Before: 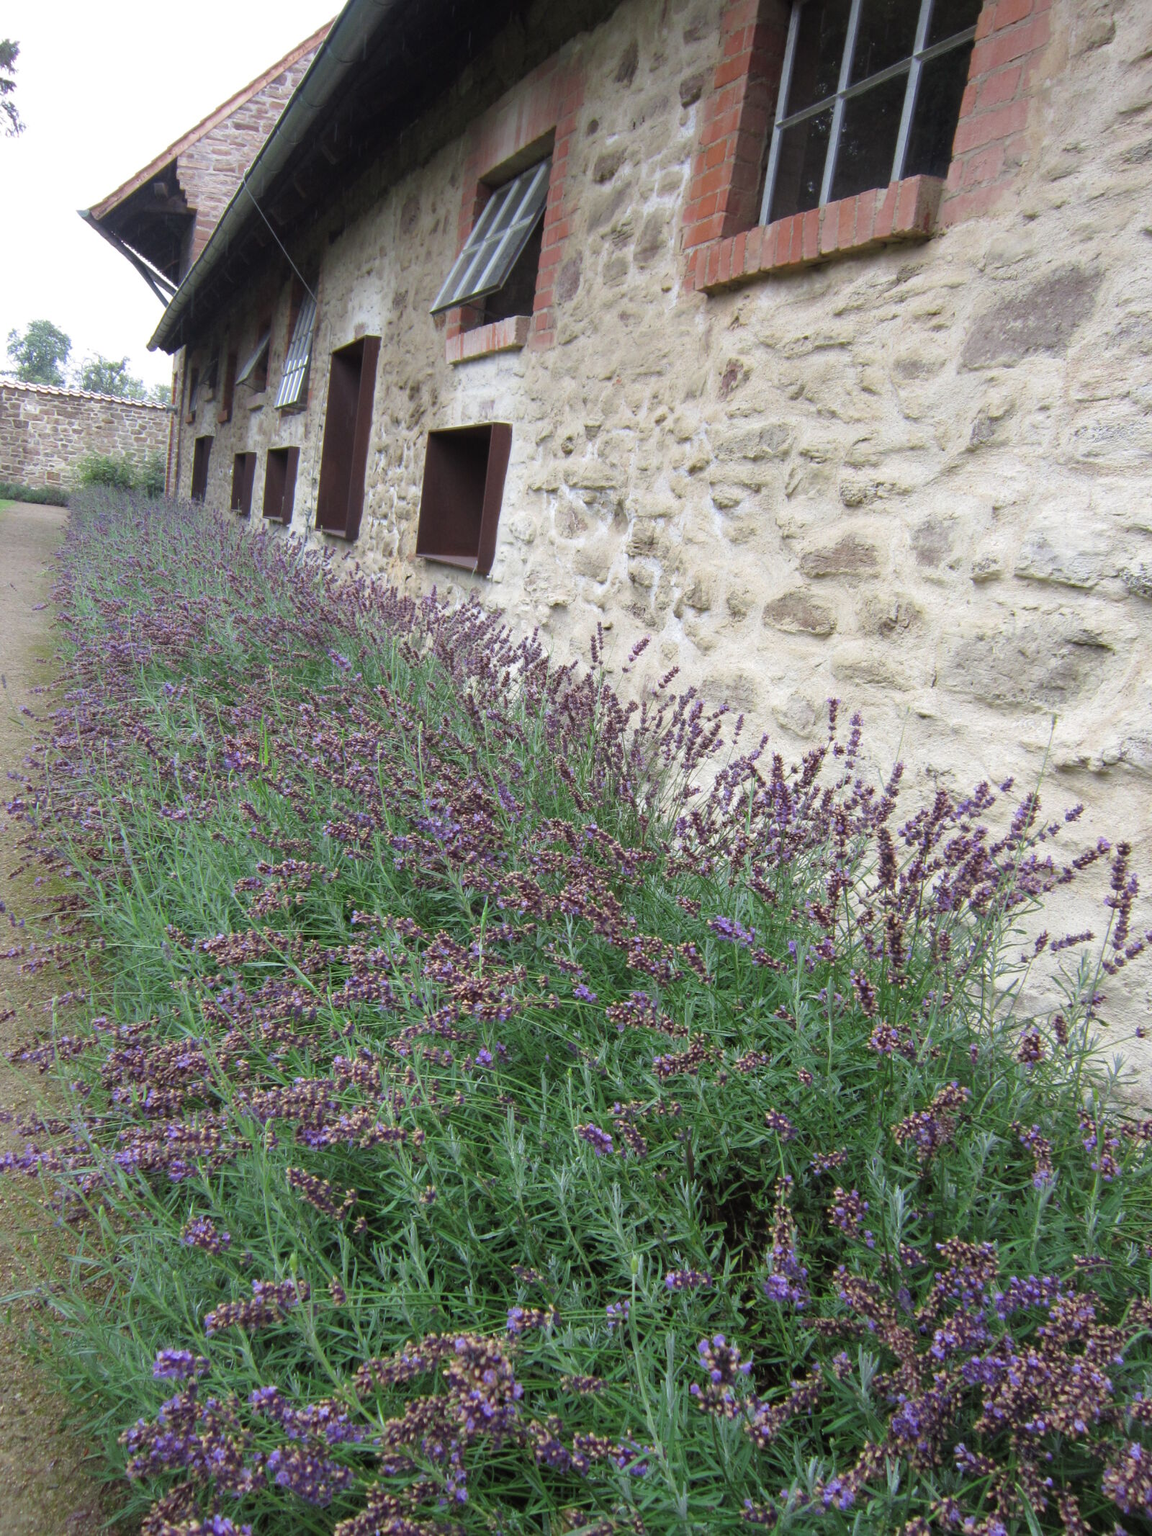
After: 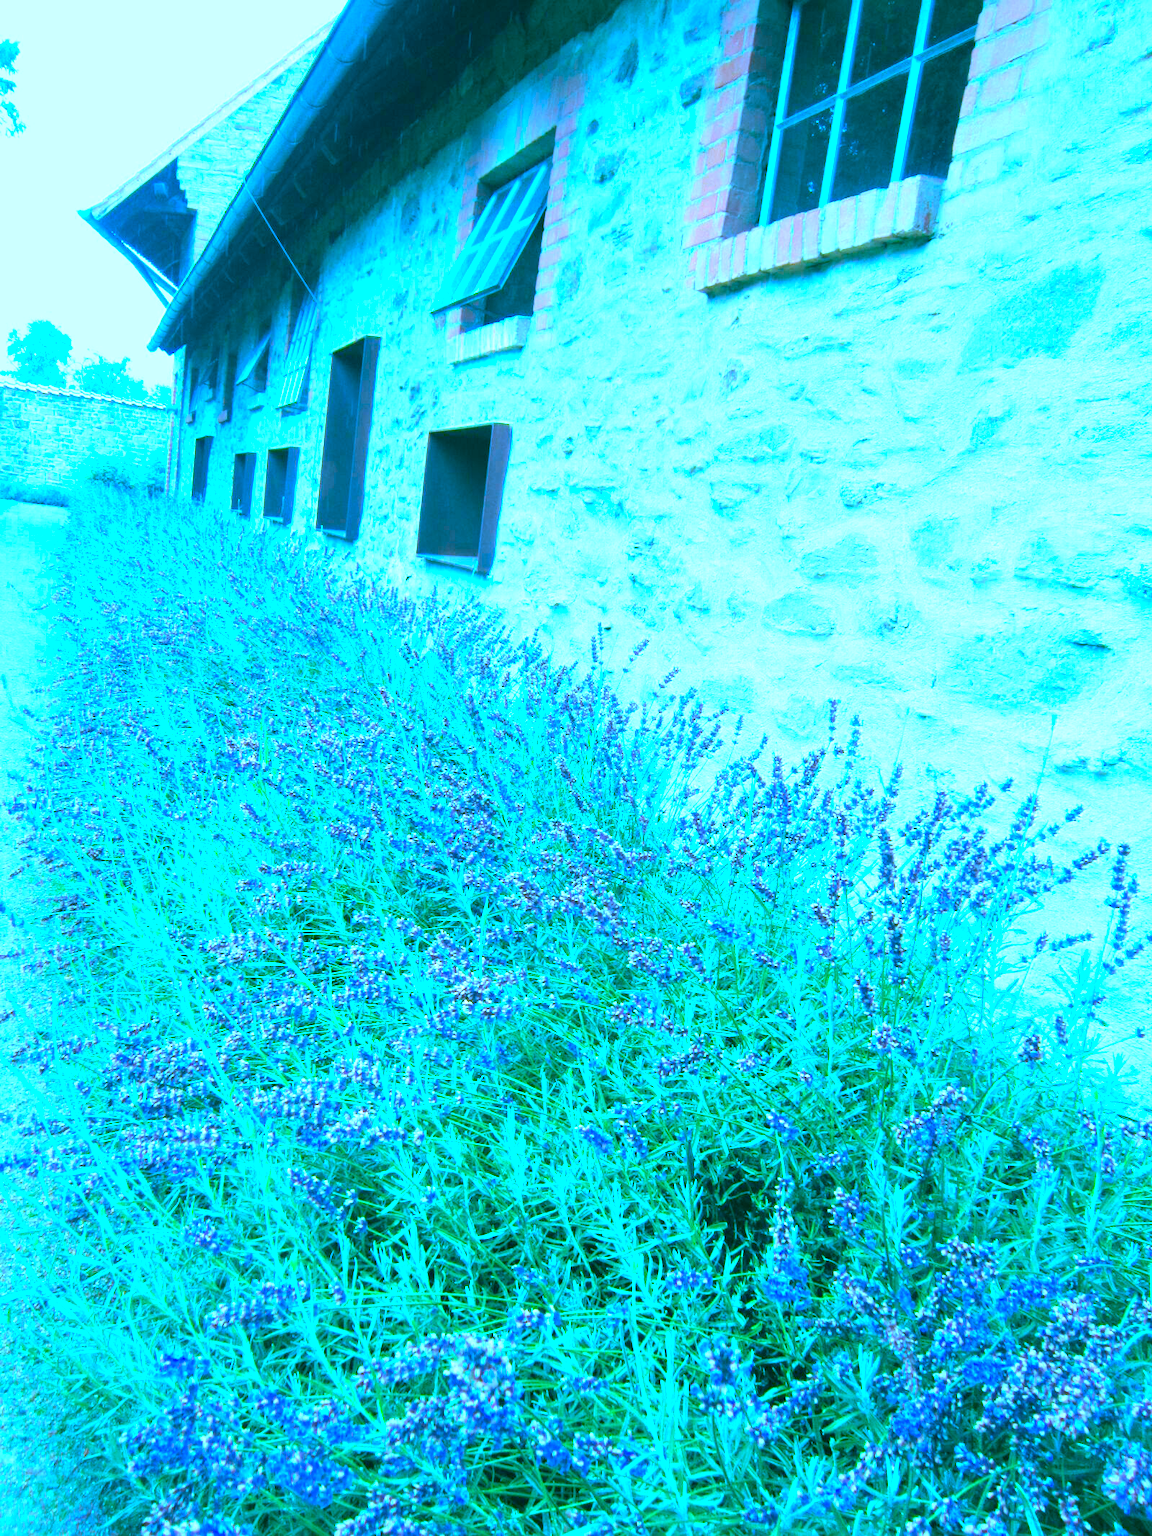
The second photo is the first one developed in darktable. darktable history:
contrast brightness saturation: saturation 0.18
white balance: red 0.766, blue 1.537
exposure: exposure 2 EV, compensate exposure bias true, compensate highlight preservation false
color balance rgb: shadows lift › chroma 11.71%, shadows lift › hue 133.46°, power › chroma 2.15%, power › hue 166.83°, highlights gain › chroma 4%, highlights gain › hue 200.2°, perceptual saturation grading › global saturation 18.05%
